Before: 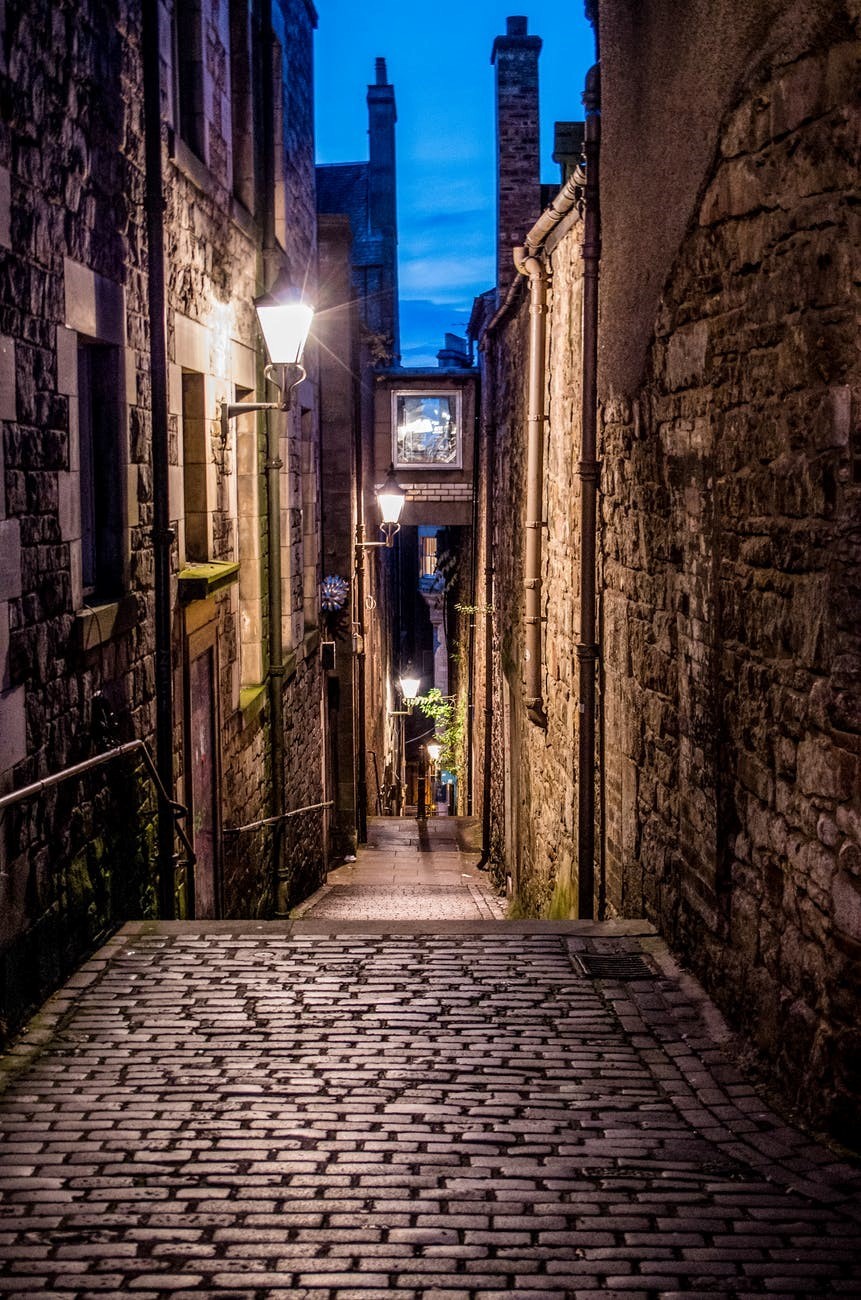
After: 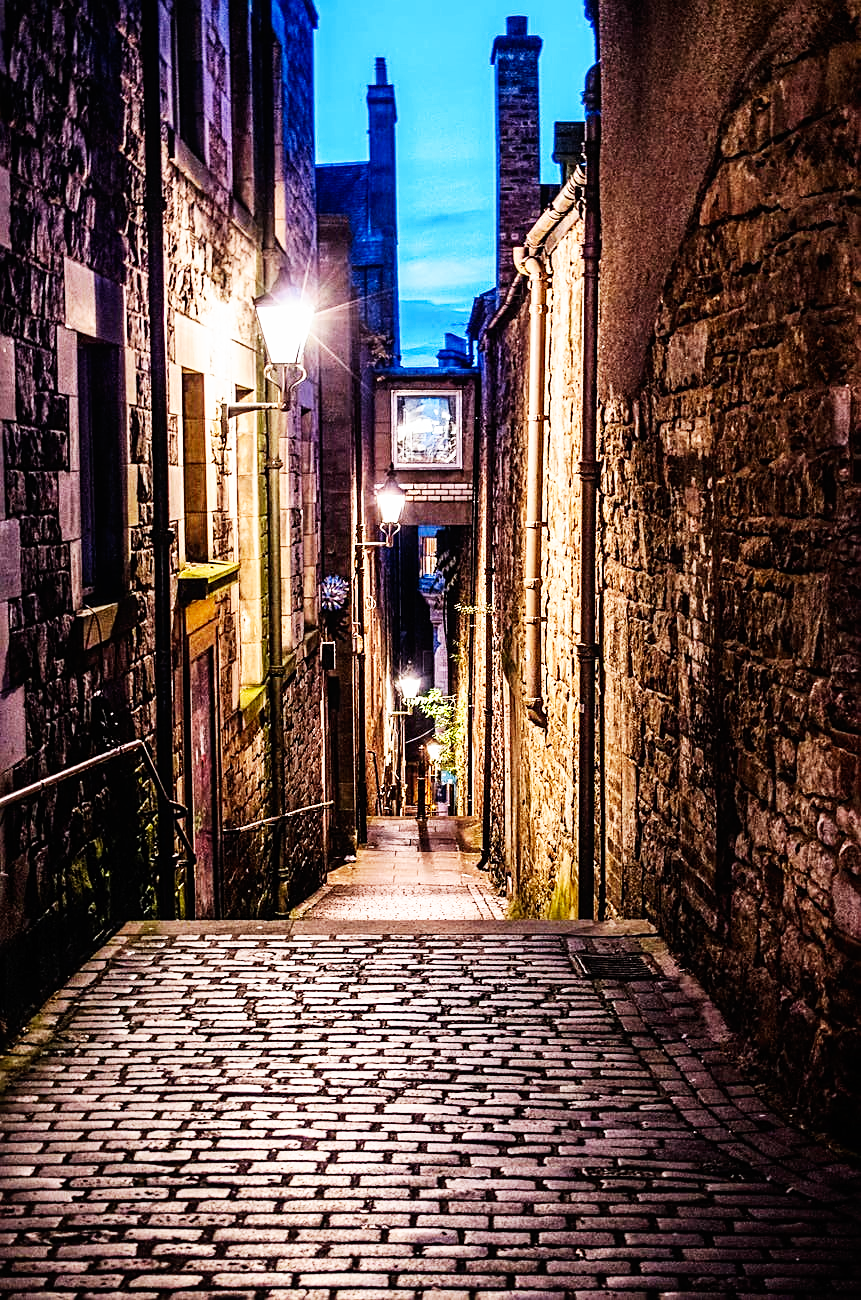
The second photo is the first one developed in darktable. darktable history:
sharpen: on, module defaults
base curve: curves: ch0 [(0, 0) (0.007, 0.004) (0.027, 0.03) (0.046, 0.07) (0.207, 0.54) (0.442, 0.872) (0.673, 0.972) (1, 1)], preserve colors none
contrast equalizer: y [[0.5, 0.5, 0.472, 0.5, 0.5, 0.5], [0.5 ×6], [0.5 ×6], [0 ×6], [0 ×6]]
